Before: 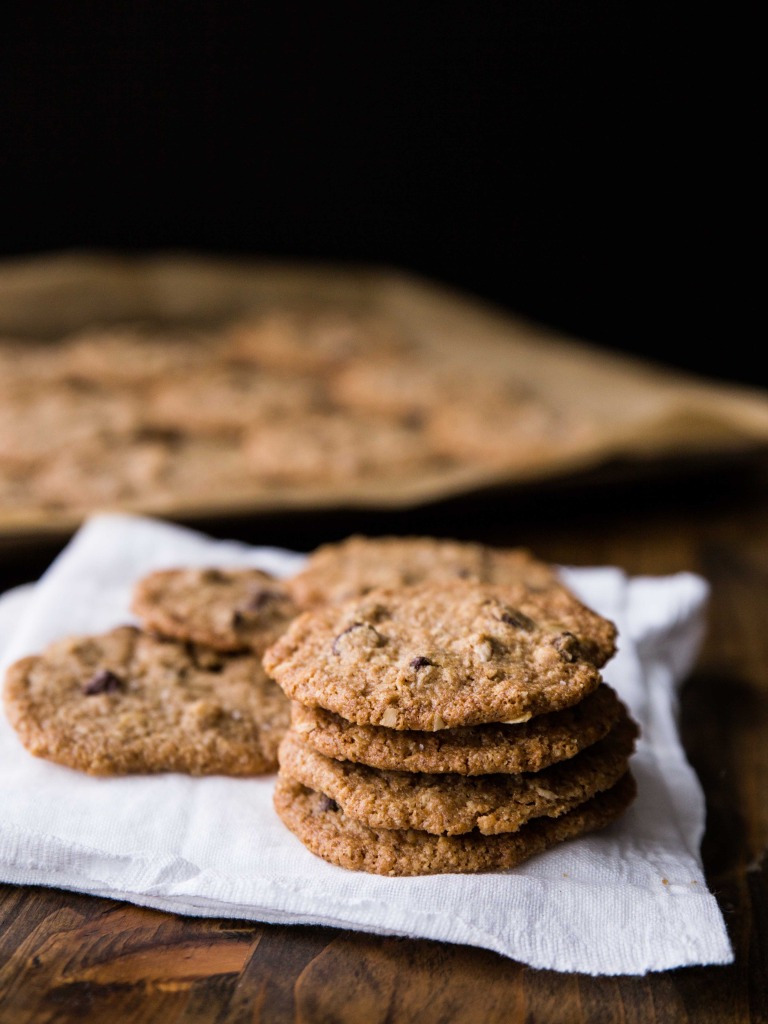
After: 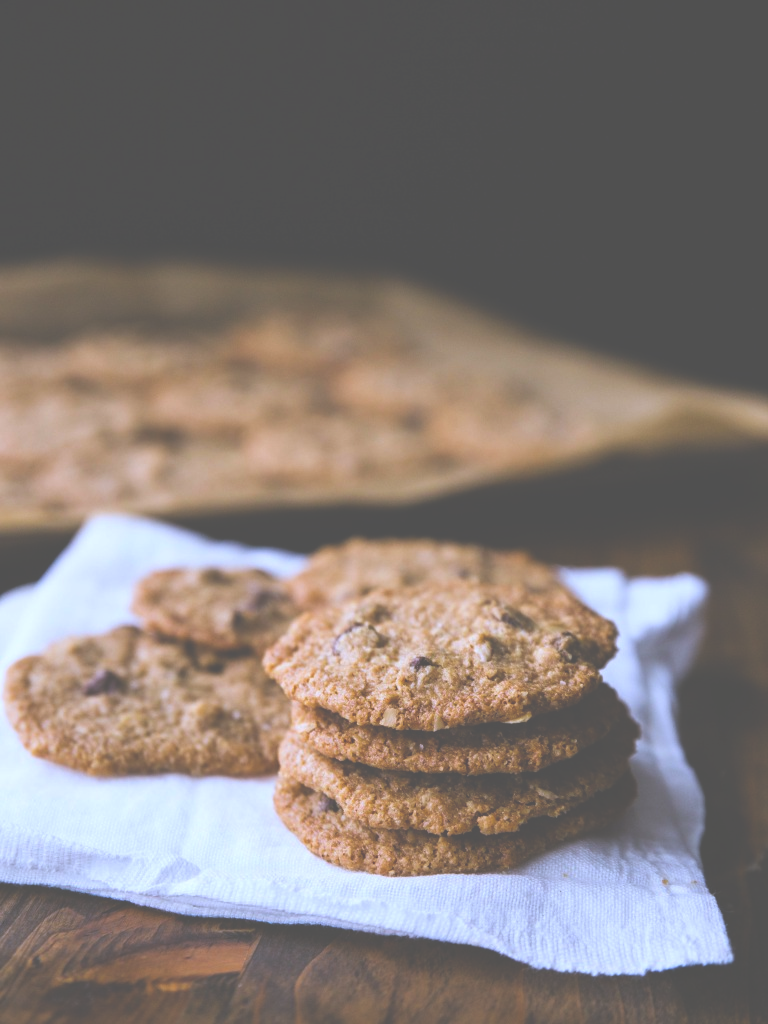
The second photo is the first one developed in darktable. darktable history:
color balance rgb: perceptual saturation grading › global saturation 20%, global vibrance 10%
exposure: black level correction -0.087, compensate highlight preservation false
white balance: red 0.948, green 1.02, blue 1.176
